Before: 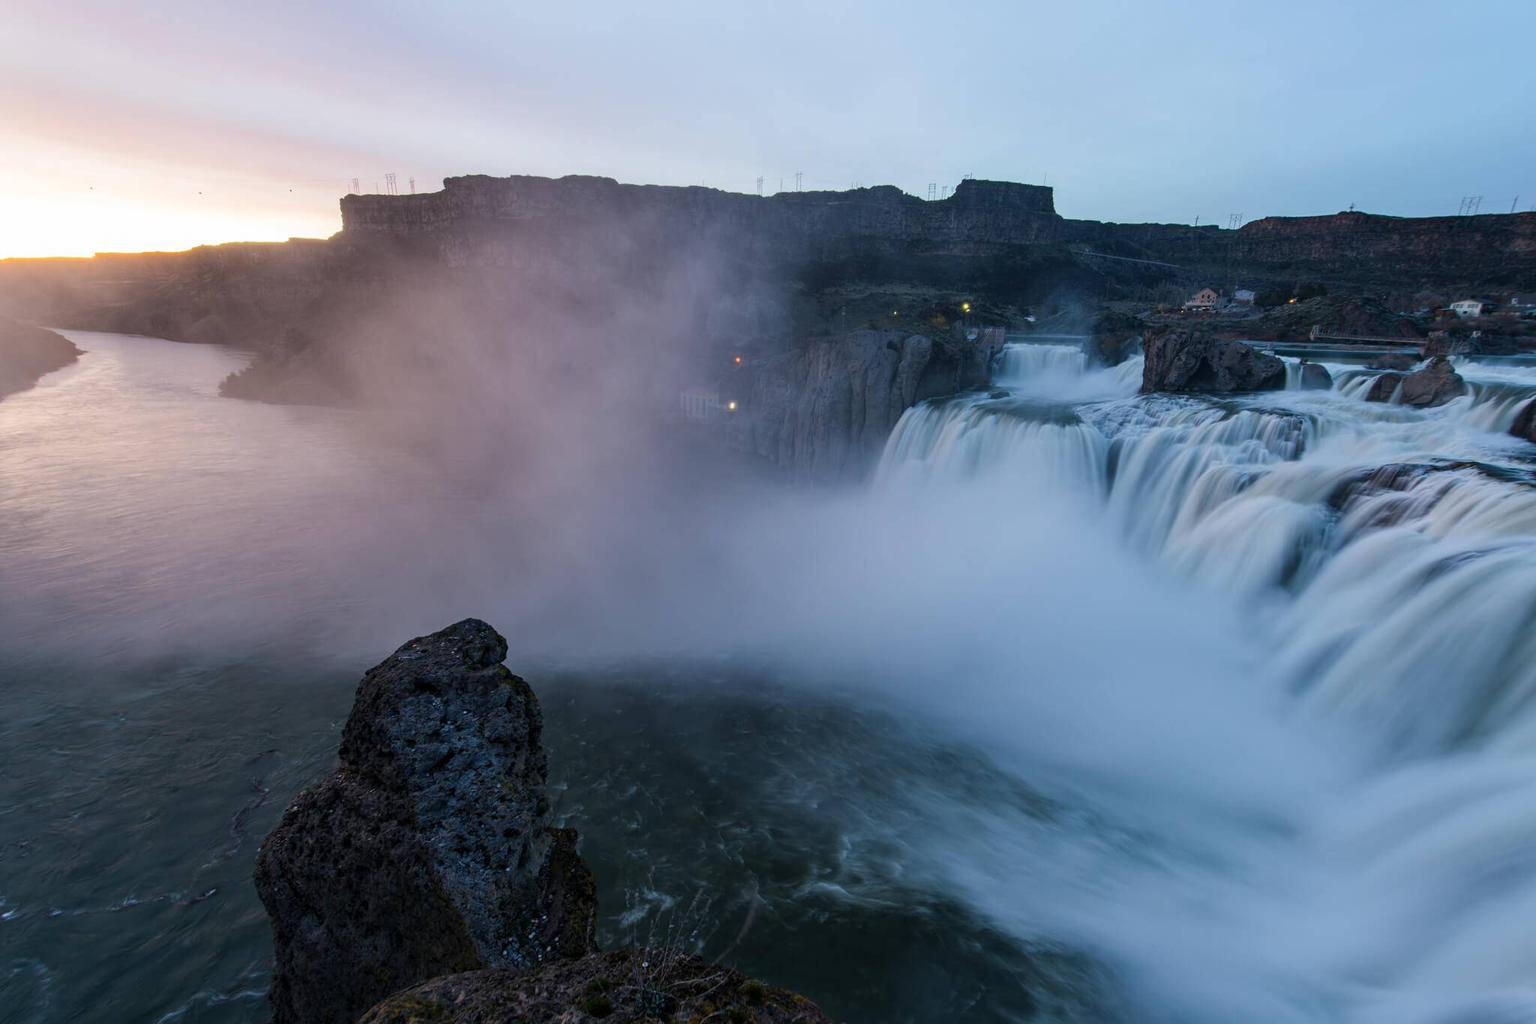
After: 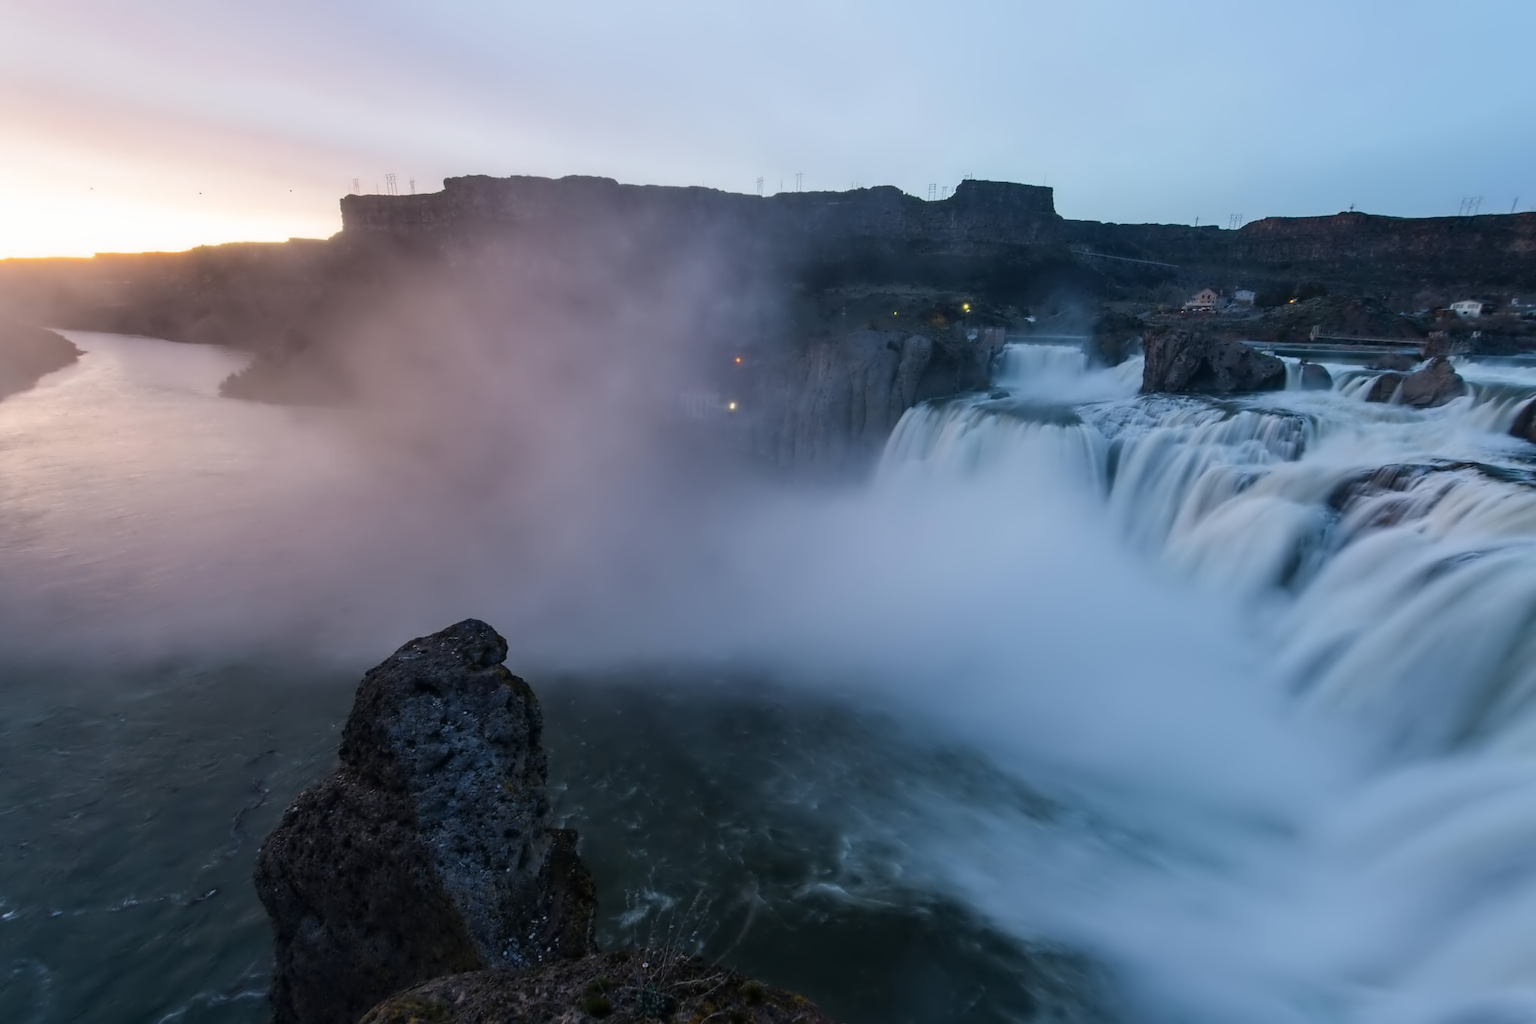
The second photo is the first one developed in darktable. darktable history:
contrast equalizer: octaves 7, y [[0.5 ×6], [0.5 ×6], [0.5 ×6], [0, 0.033, 0.067, 0.1, 0.133, 0.167], [0, 0.05, 0.1, 0.15, 0.2, 0.25]]
